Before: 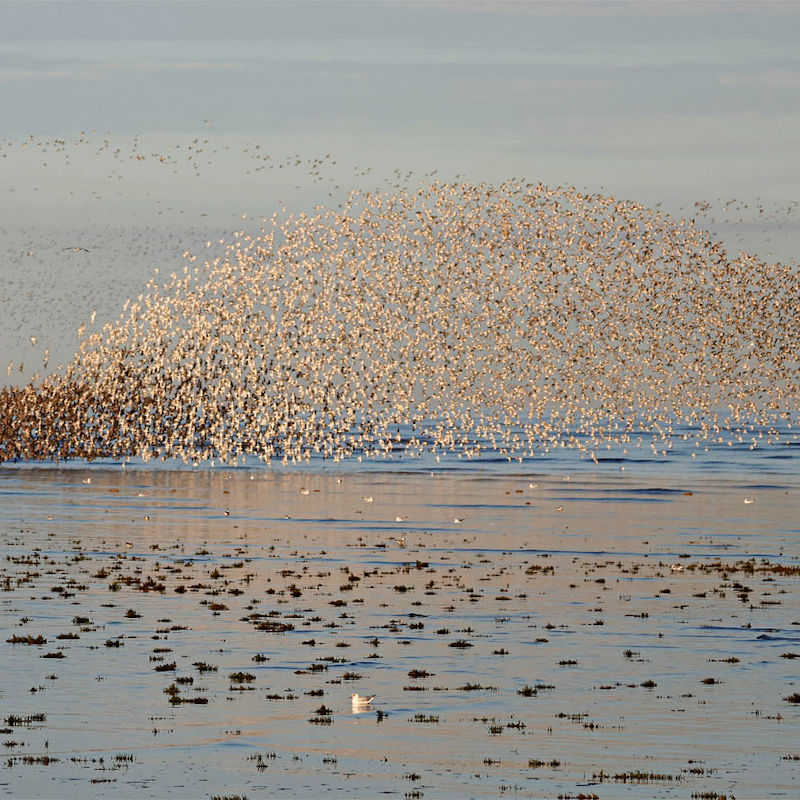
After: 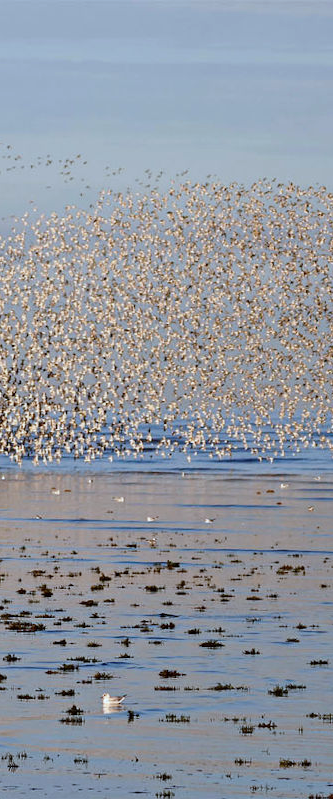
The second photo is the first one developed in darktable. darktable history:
white balance: red 0.926, green 1.003, blue 1.133
crop: left 31.229%, right 27.105%
